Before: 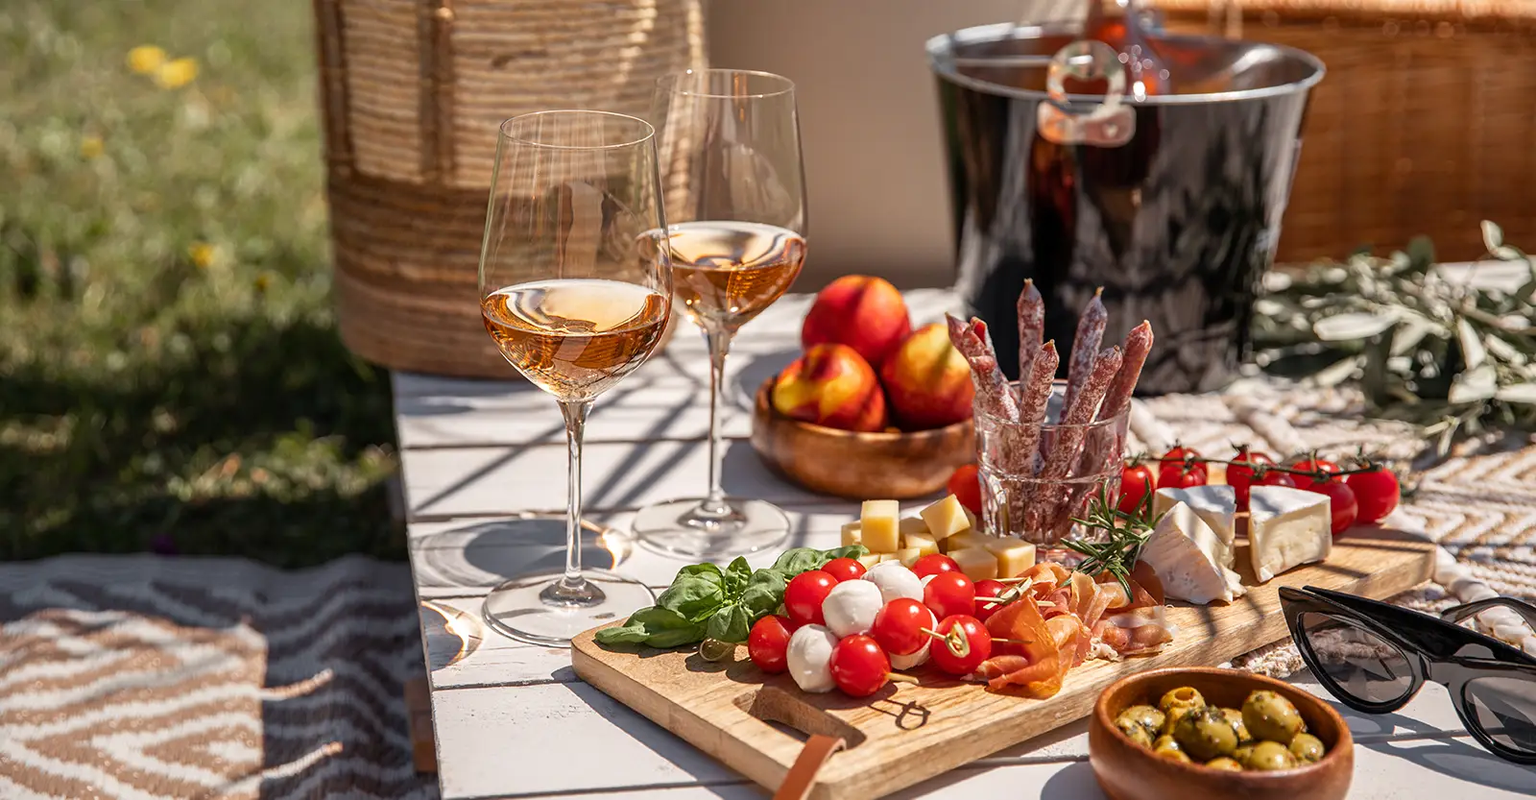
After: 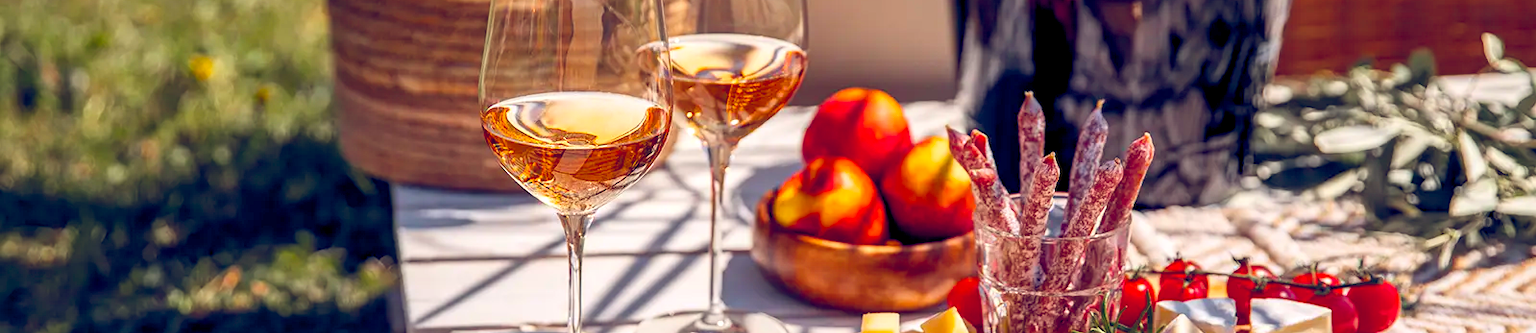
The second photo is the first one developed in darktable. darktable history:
crop and rotate: top 23.58%, bottom 34.693%
contrast brightness saturation: contrast 0.102, brightness 0.03, saturation 0.089
local contrast: mode bilateral grid, contrast 20, coarseness 50, detail 120%, midtone range 0.2
color balance rgb: global offset › luminance -0.283%, global offset › chroma 0.304%, global offset › hue 263.19°, perceptual saturation grading › global saturation 36.804%, contrast -9.692%
exposure: exposure 0.361 EV, compensate highlight preservation false
